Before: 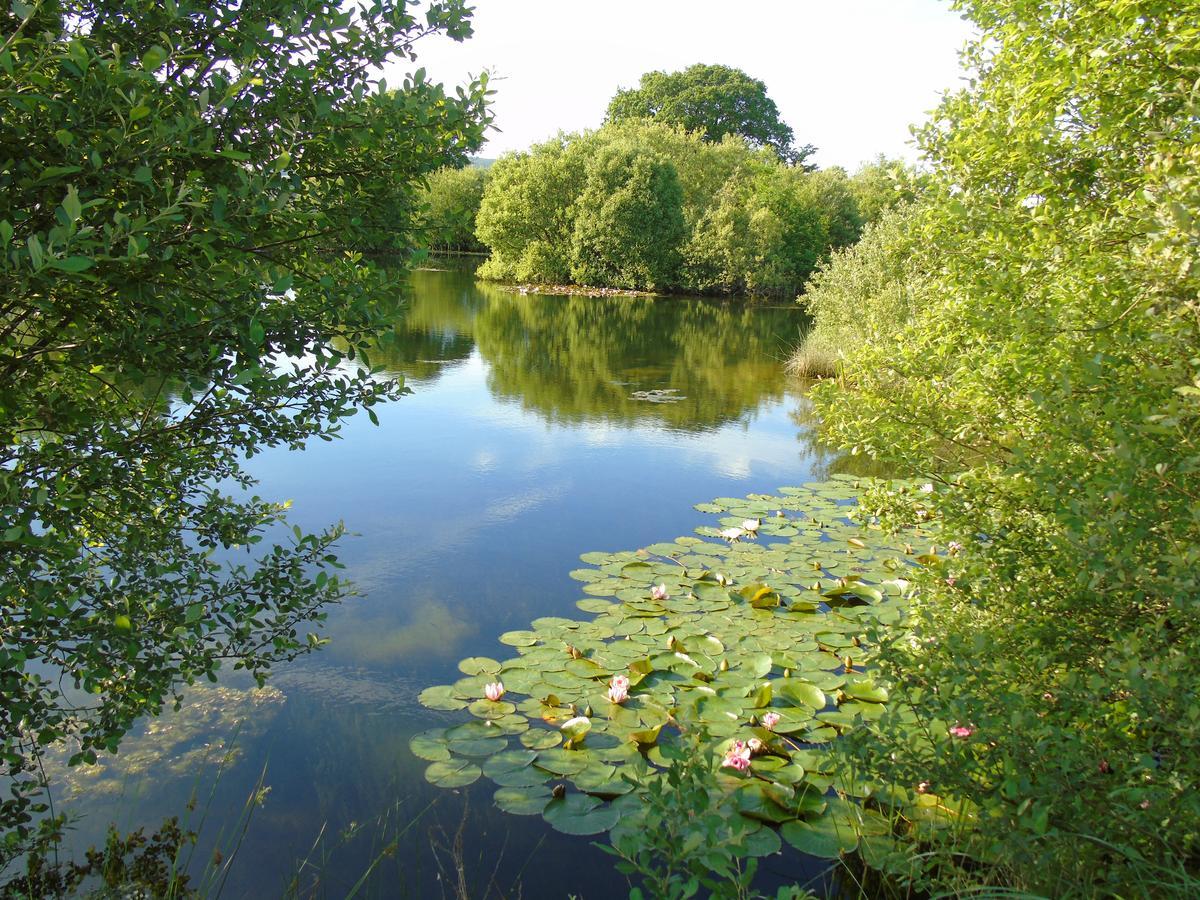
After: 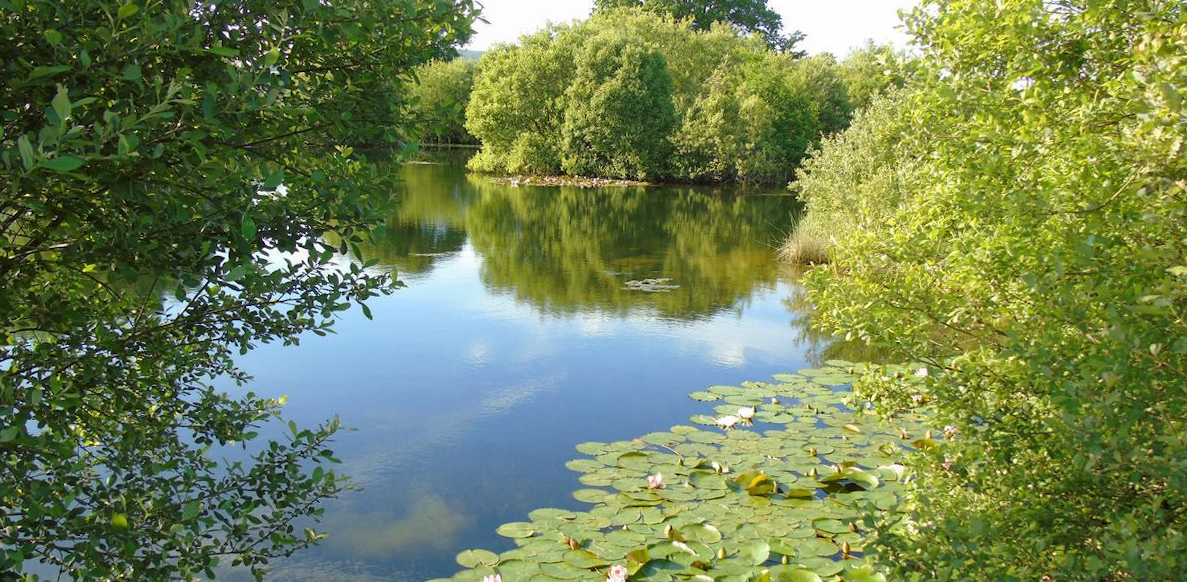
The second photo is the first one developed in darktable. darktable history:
crop: top 11.166%, bottom 22.168%
rotate and perspective: rotation -1°, crop left 0.011, crop right 0.989, crop top 0.025, crop bottom 0.975
